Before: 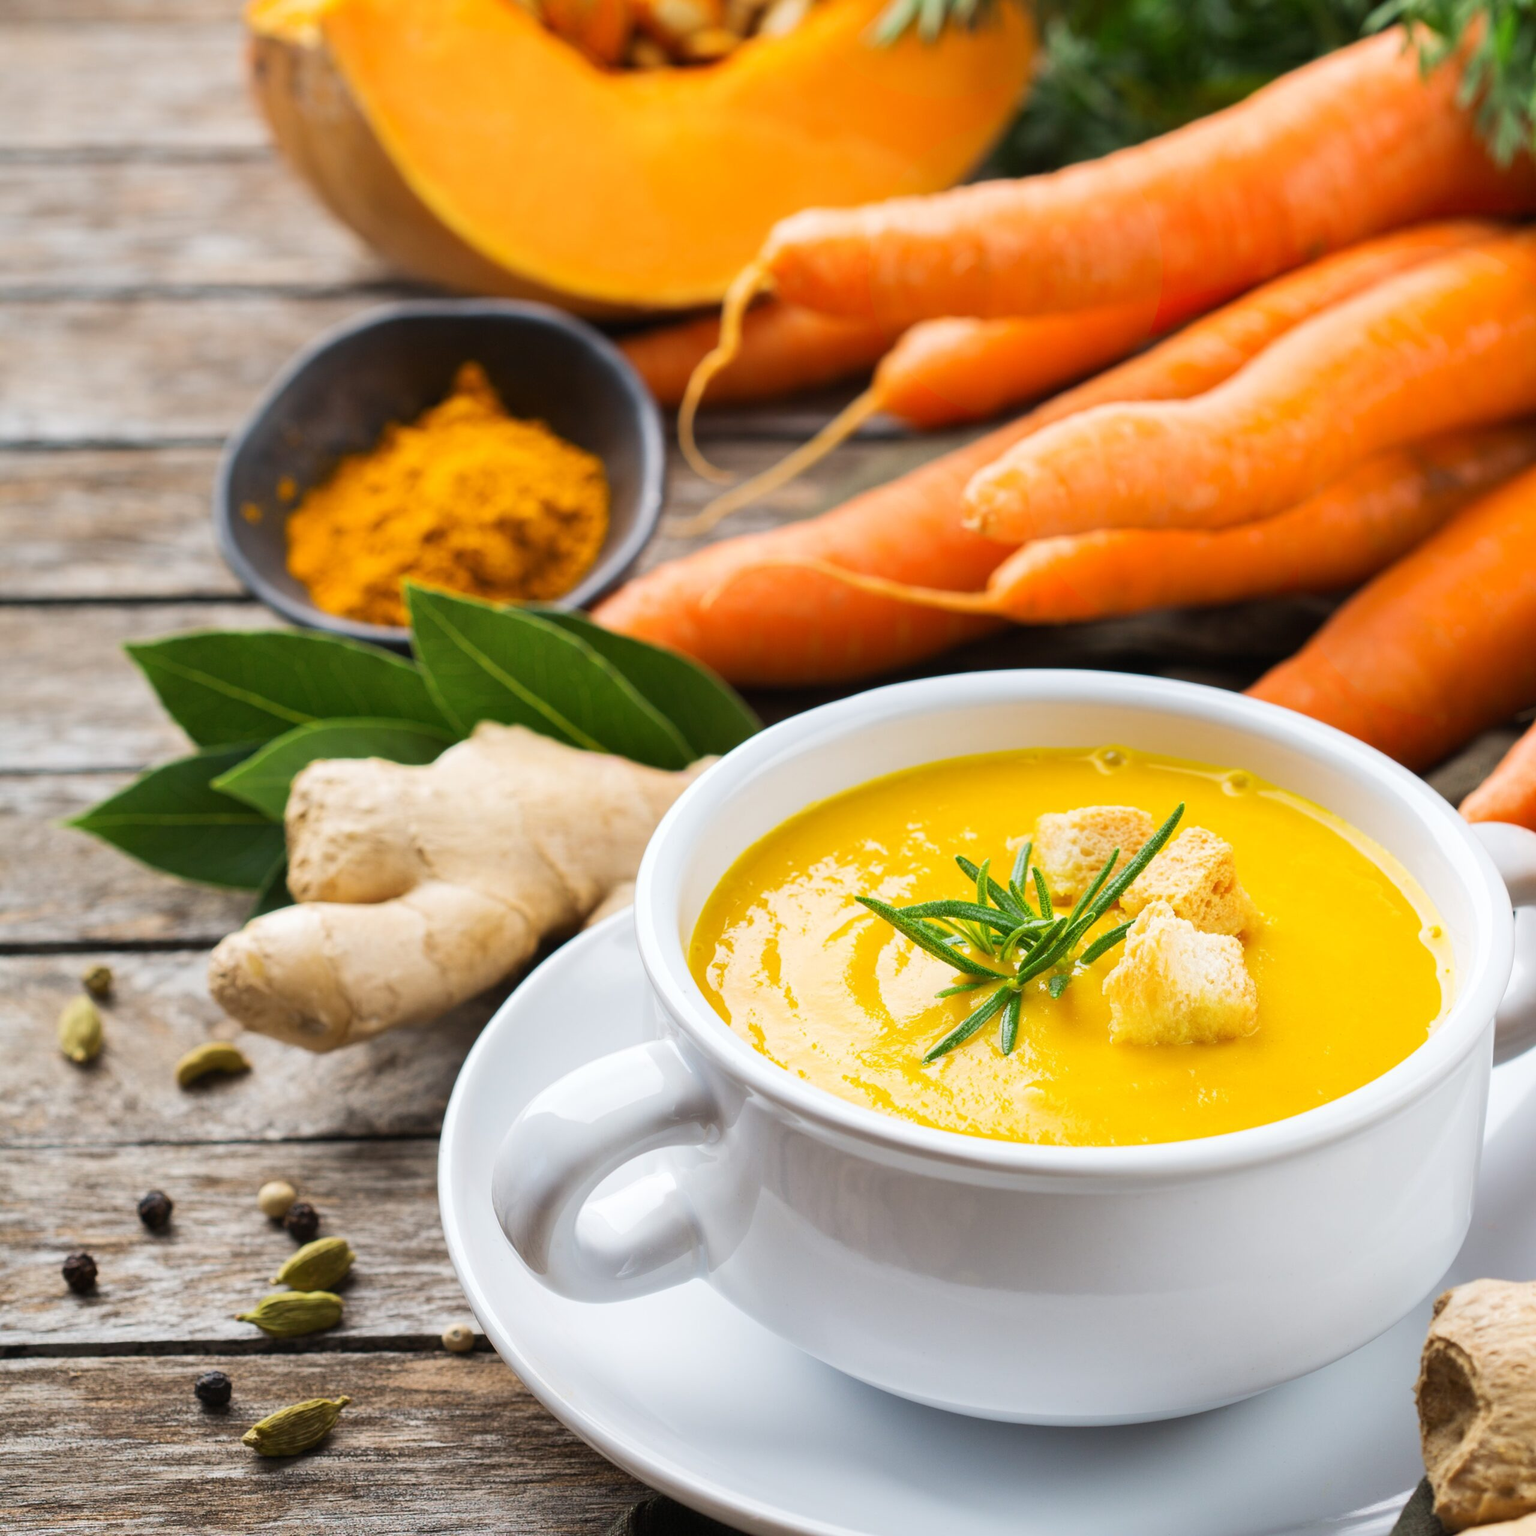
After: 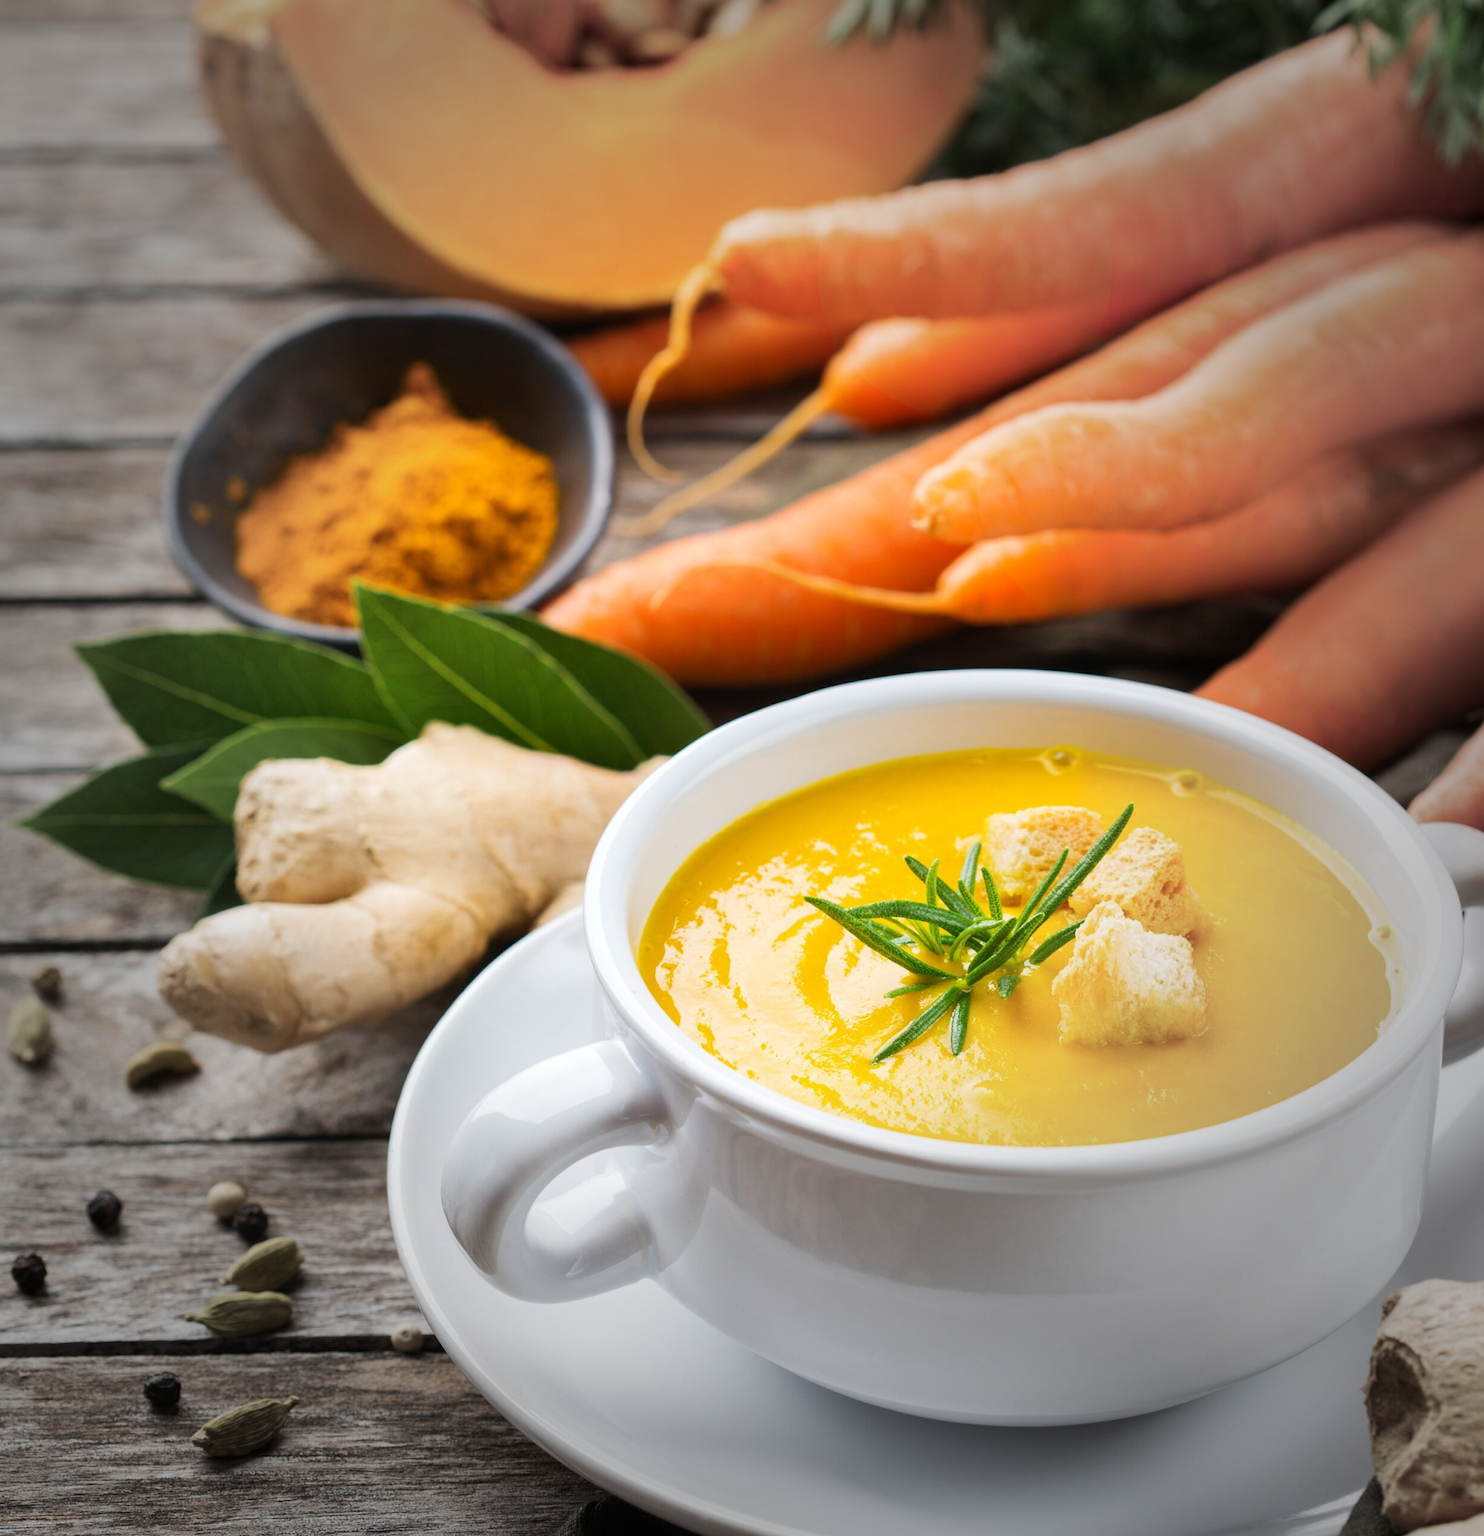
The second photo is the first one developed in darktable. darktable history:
vignetting: fall-off start 48.27%, center (-0.033, -0.041), automatic ratio true, width/height ratio 1.294
crop and rotate: left 3.34%
